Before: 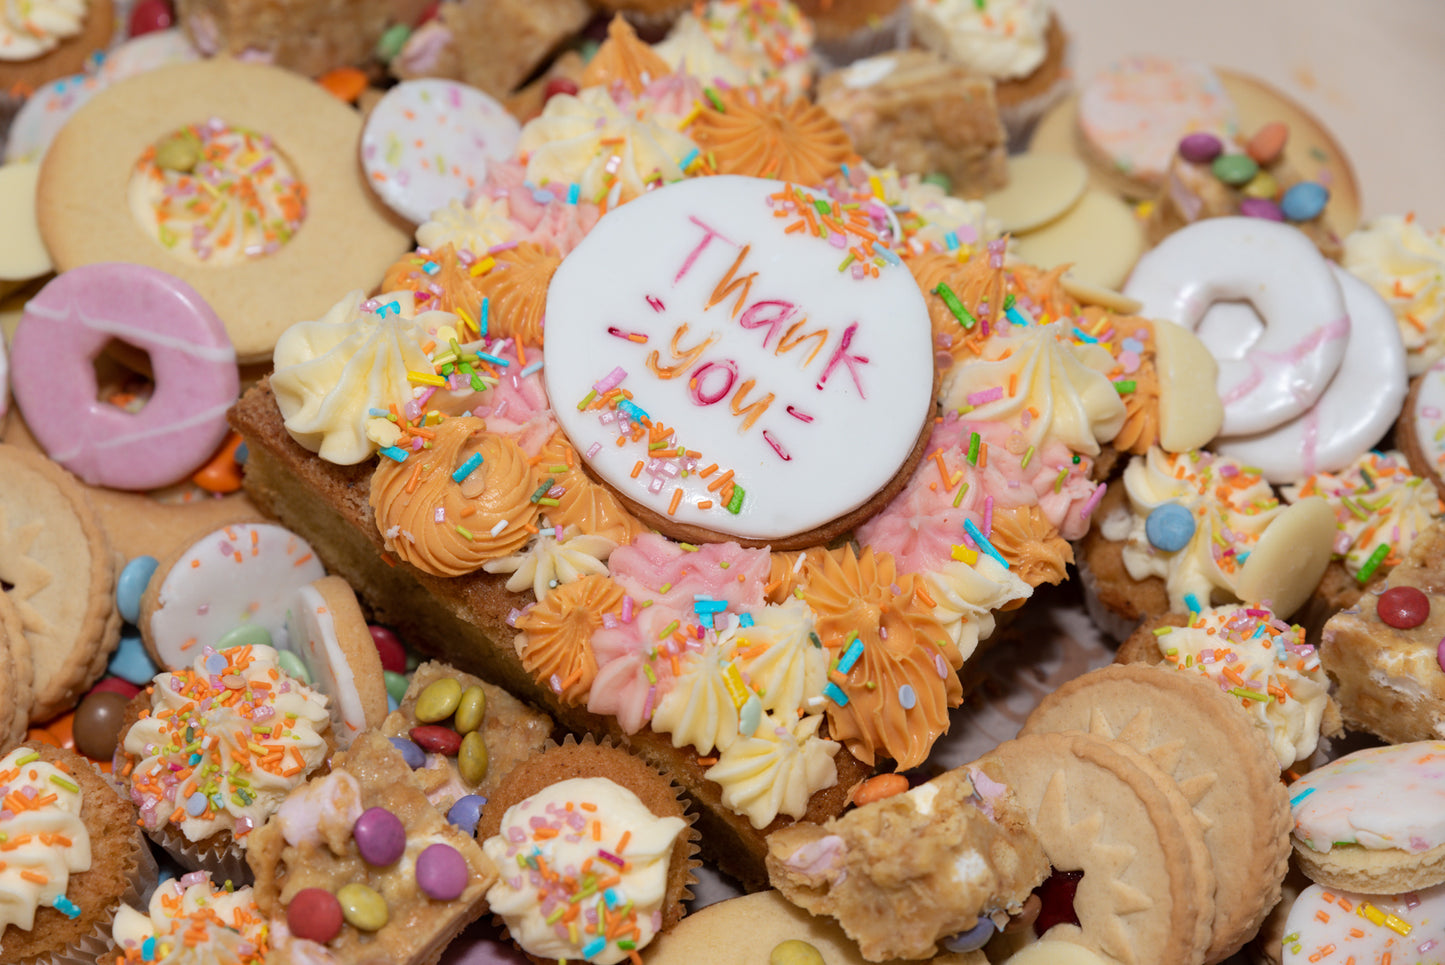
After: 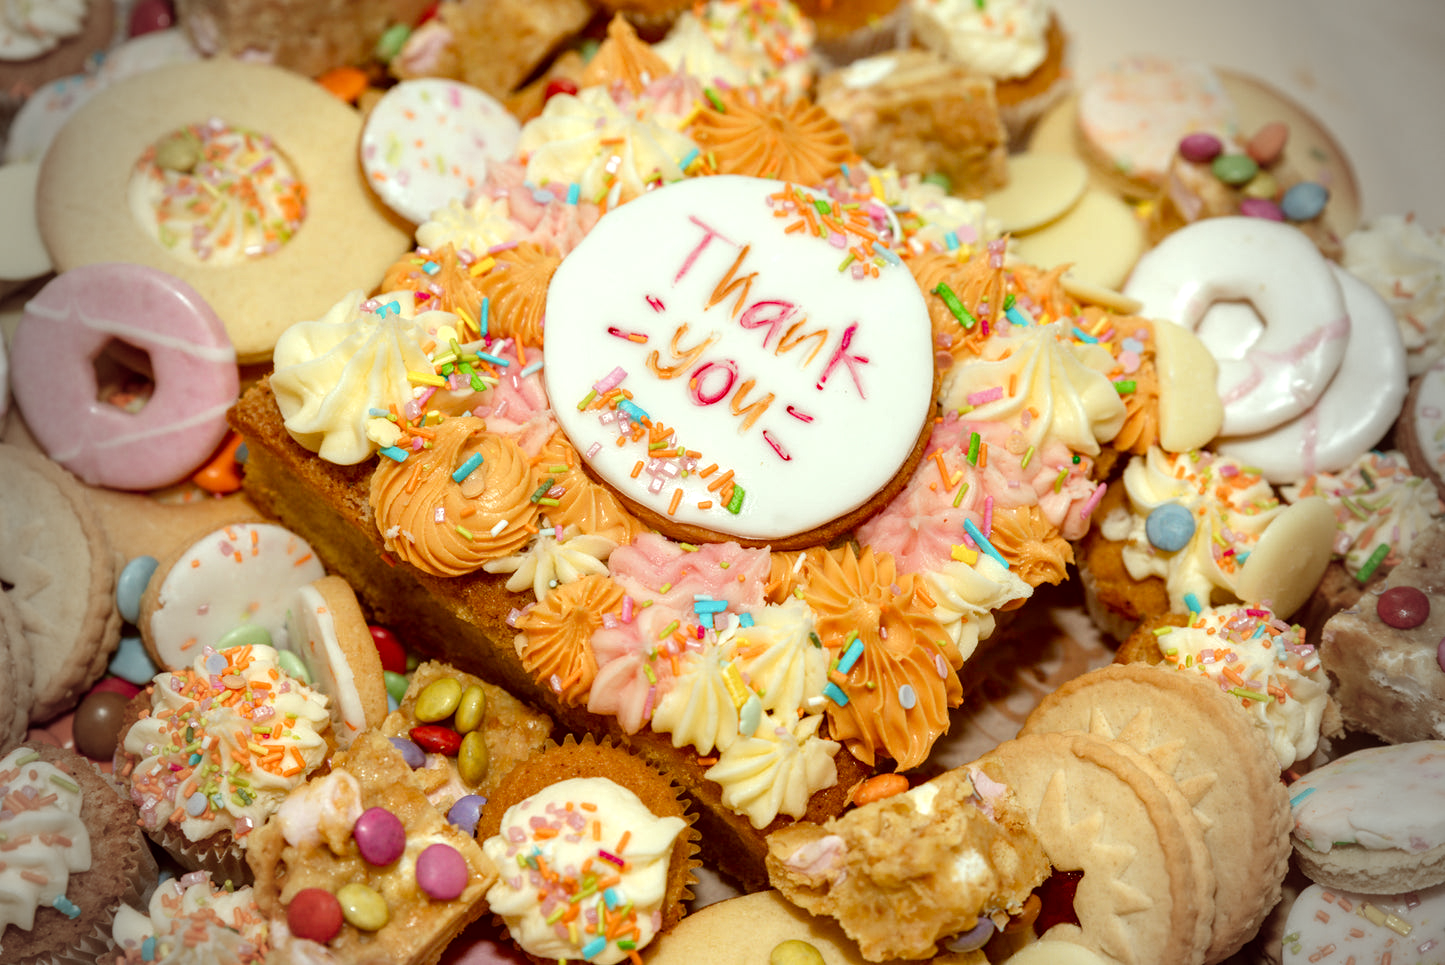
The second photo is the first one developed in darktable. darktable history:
color balance rgb: perceptual saturation grading › global saturation 20%, perceptual saturation grading › highlights -49.891%, perceptual saturation grading › shadows 25.065%, perceptual brilliance grading › global brilliance 10.017%, perceptual brilliance grading › shadows 15.092%
vignetting: fall-off start 68.9%, fall-off radius 30.38%, width/height ratio 0.992, shape 0.841, unbound false
color correction: highlights a* -5.43, highlights b* 9.8, shadows a* 9.83, shadows b* 24.97
local contrast: on, module defaults
